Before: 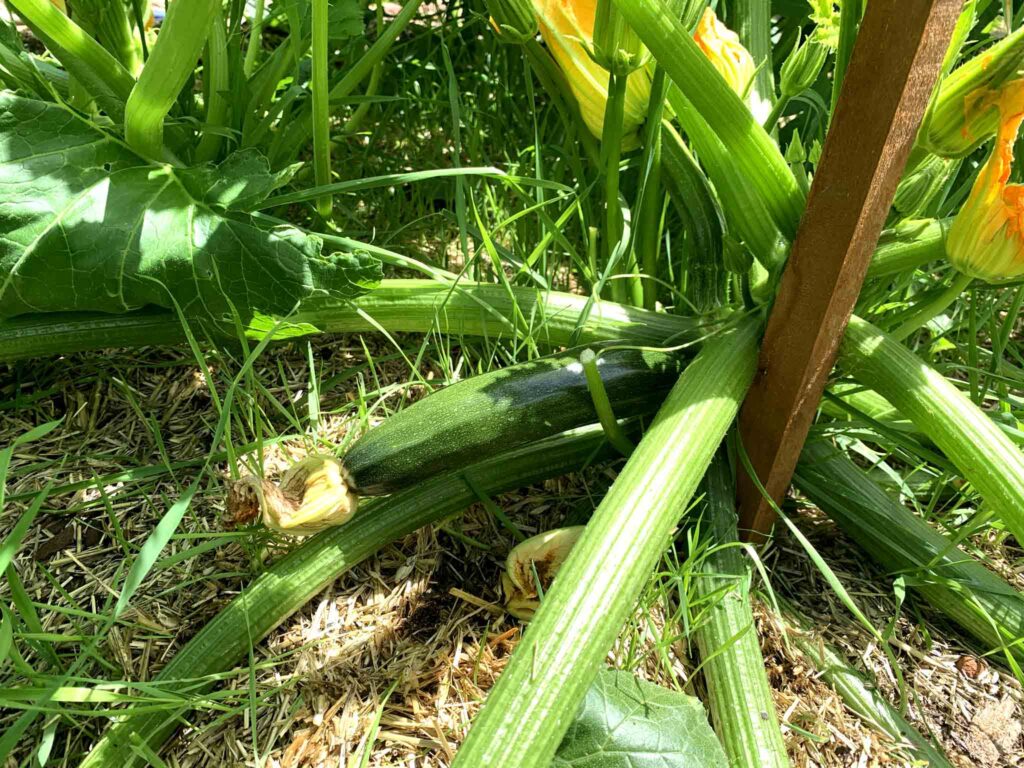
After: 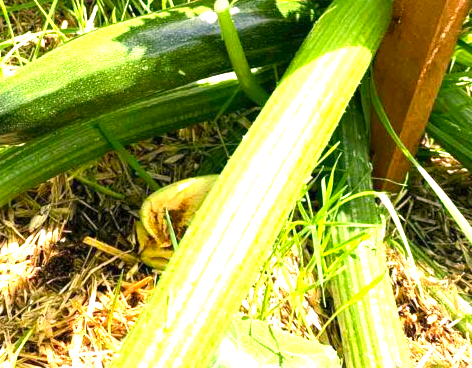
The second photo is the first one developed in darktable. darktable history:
exposure: black level correction 0, exposure 1.502 EV, compensate highlight preservation false
color balance rgb: shadows lift › chroma 3.813%, shadows lift › hue 88.79°, perceptual saturation grading › global saturation 1.869%, perceptual saturation grading › highlights -1.093%, perceptual saturation grading › mid-tones 4.721%, perceptual saturation grading › shadows 8.519%
crop: left 35.778%, top 45.824%, right 18.111%, bottom 6.139%
color correction: highlights a* 12.89, highlights b* 5.62
